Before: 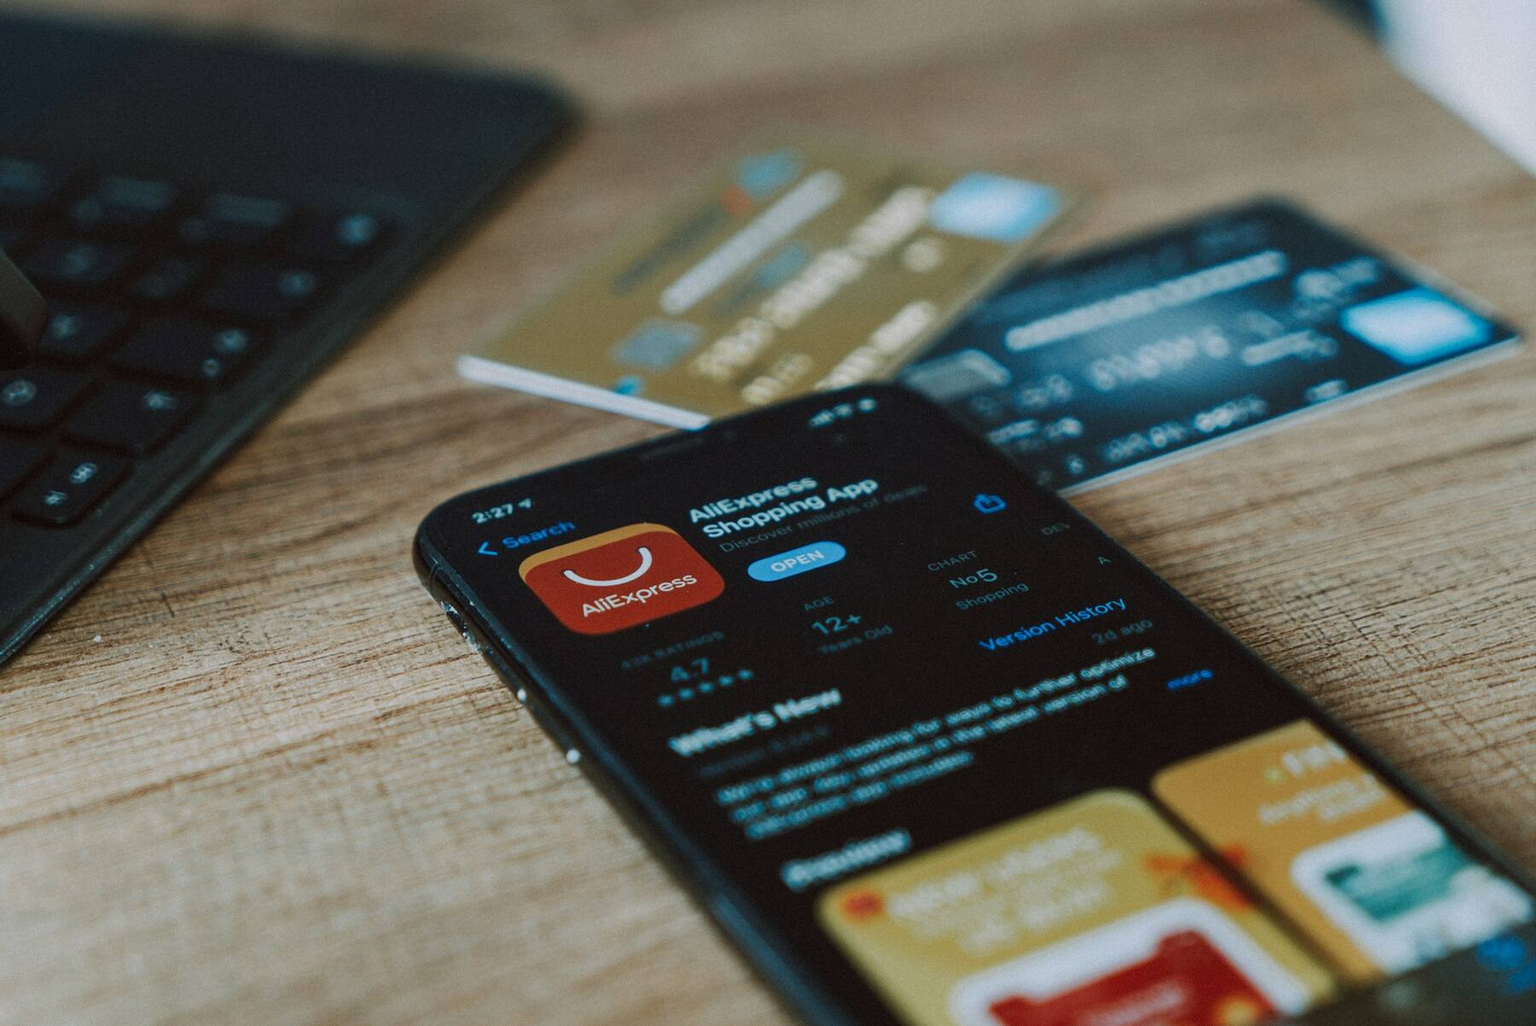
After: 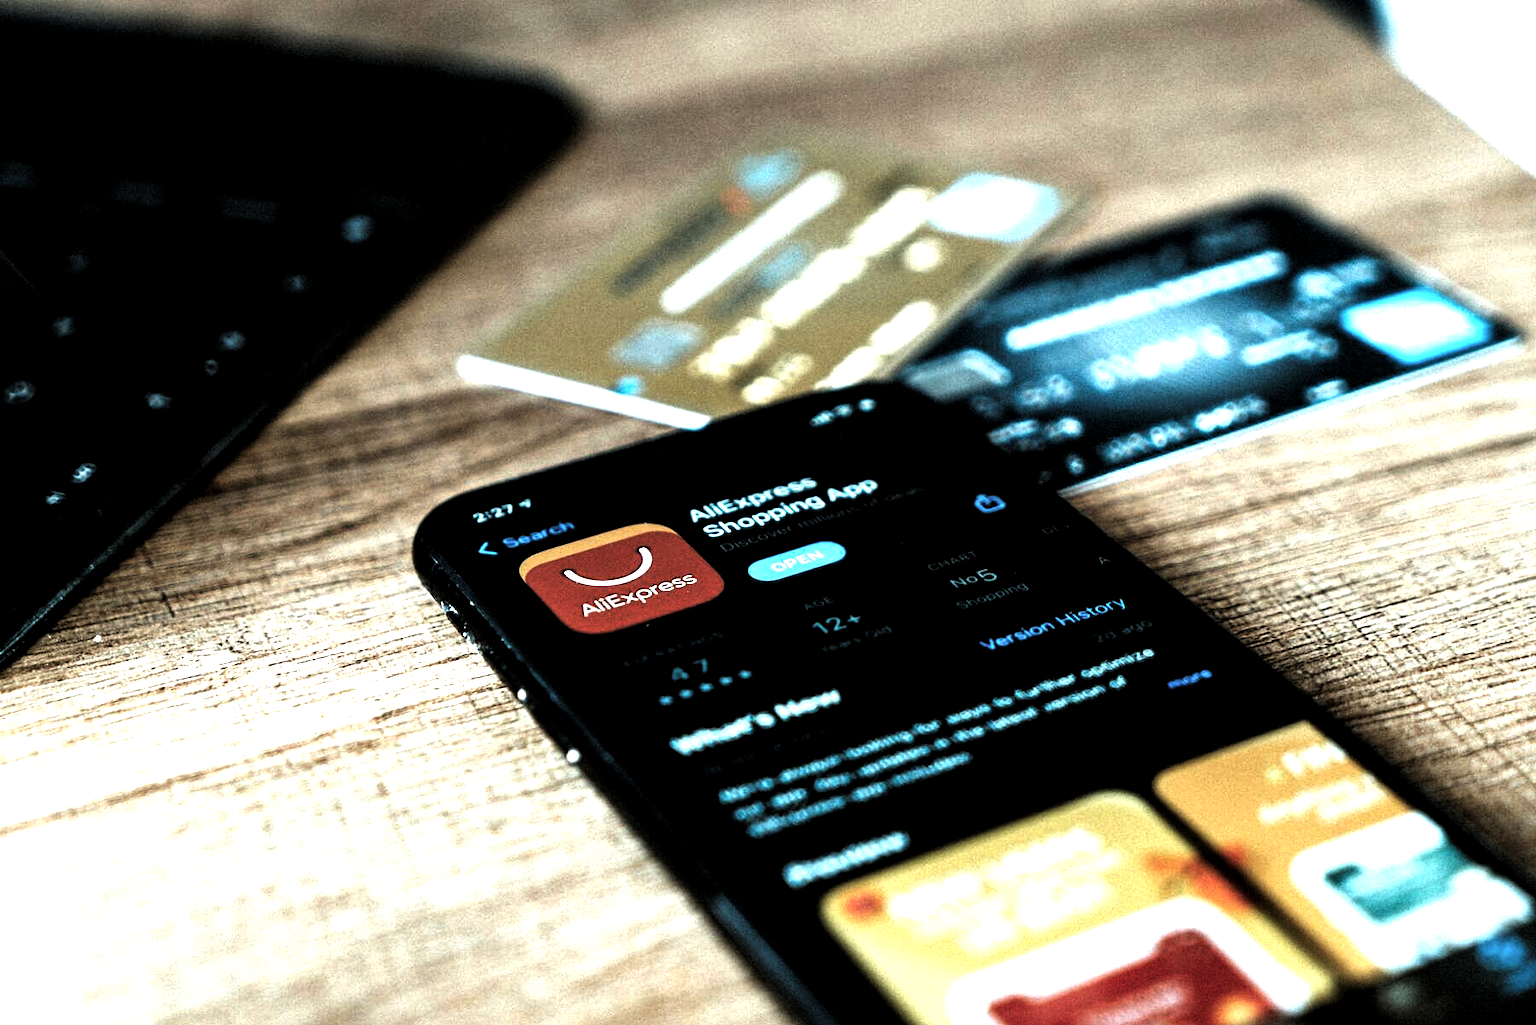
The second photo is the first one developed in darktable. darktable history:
filmic rgb: black relative exposure -8.2 EV, white relative exposure 2.2 EV, threshold 3 EV, hardness 7.11, latitude 85.74%, contrast 1.696, highlights saturation mix -4%, shadows ↔ highlights balance -2.69%, color science v5 (2021), contrast in shadows safe, contrast in highlights safe, enable highlight reconstruction true
local contrast: mode bilateral grid, contrast 20, coarseness 50, detail 120%, midtone range 0.2
levels: levels [0.012, 0.367, 0.697]
